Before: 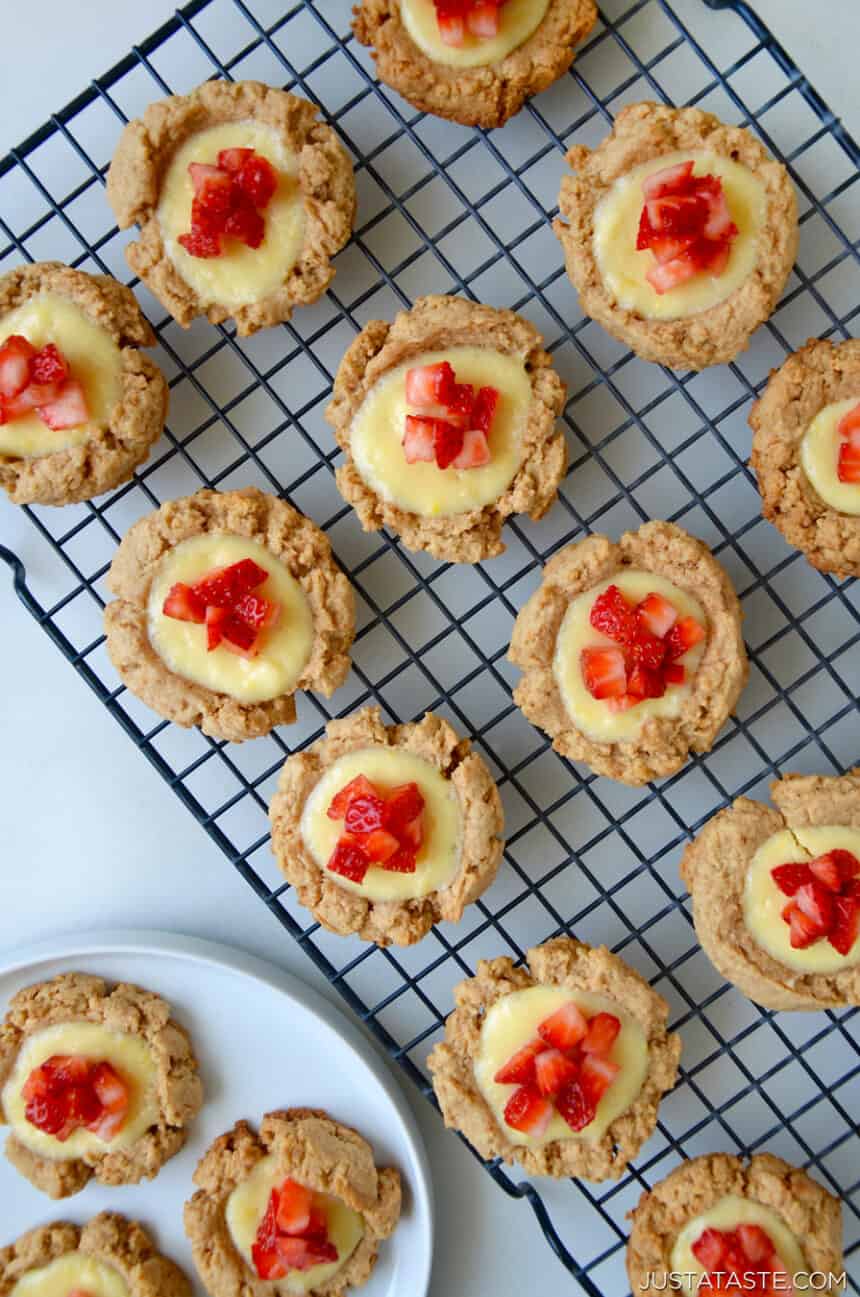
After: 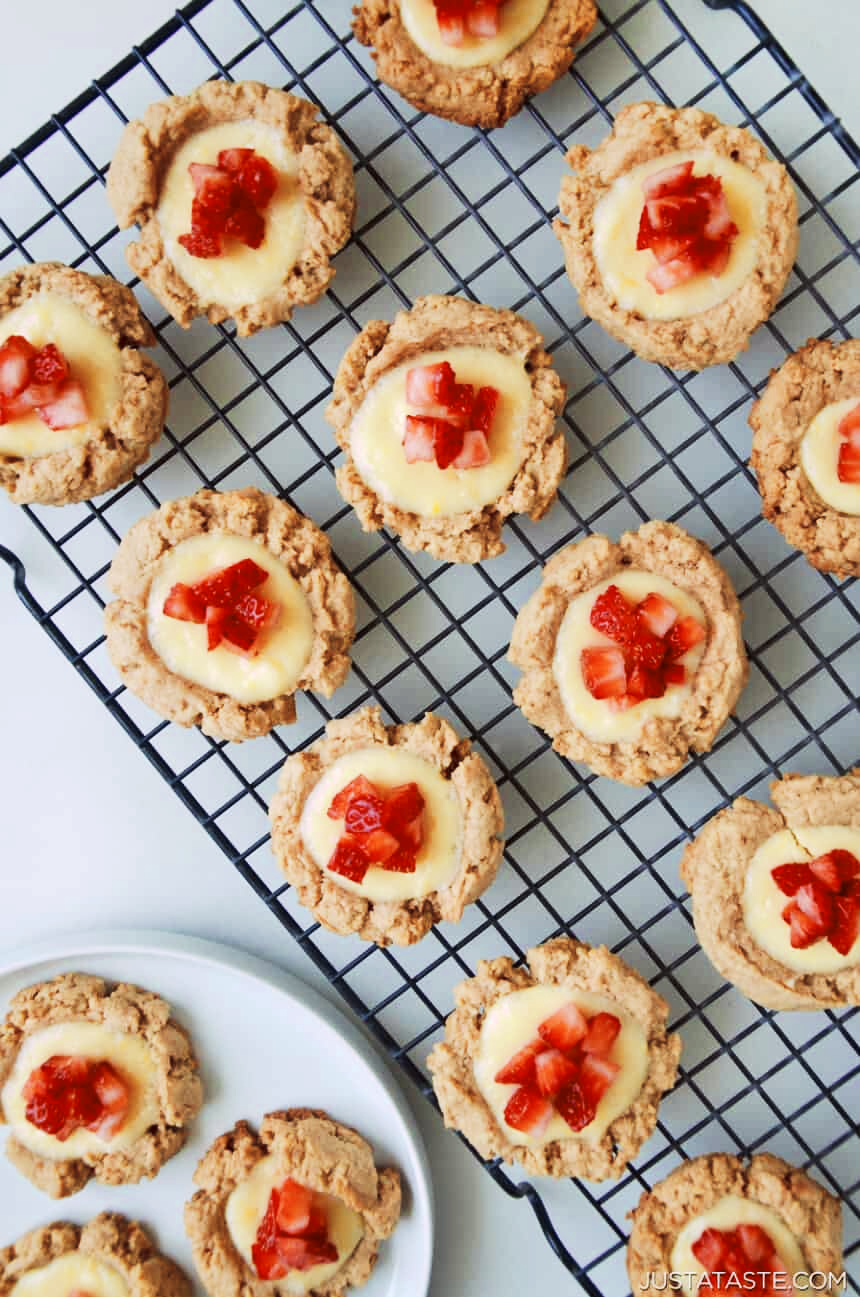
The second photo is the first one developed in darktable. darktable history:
tone curve: curves: ch0 [(0, 0) (0.003, 0.006) (0.011, 0.015) (0.025, 0.032) (0.044, 0.054) (0.069, 0.079) (0.1, 0.111) (0.136, 0.146) (0.177, 0.186) (0.224, 0.229) (0.277, 0.286) (0.335, 0.348) (0.399, 0.426) (0.468, 0.514) (0.543, 0.609) (0.623, 0.706) (0.709, 0.789) (0.801, 0.862) (0.898, 0.926) (1, 1)], preserve colors none
color look up table: target L [91.66, 91.18, 84.33, 88.35, 85.36, 80.68, 86.22, 73.45, 63.6, 59.95, 59.01, 50.24, 34.63, 201, 89.38, 87.01, 76.68, 65.58, 68.46, 48.63, 45.71, 50.9, 34.82, 30.72, 25.55, 15.05, 96.35, 82.33, 77.07, 56.78, 45.29, 60.72, 37.15, 36.53, 29.15, 41.13, 30.54, 29.91, 20.81, 19.5, 21.28, 2.059, 98.84, 88.4, 62.49, 63.94, 46.88, 39.43, 4.516], target a [-13.34, -7.55, -77.34, -8.806, -63.86, -67.76, -20.73, 8.409, -46.57, -35.57, -37.41, -12.52, -25.97, 0, 1.062, -0.277, 19.81, 34.99, 15.32, 49.74, 52.59, 24.11, 52.21, 5.076, 42.91, 27.12, 14.25, 1.096, 19.16, 25.4, 52.05, 6.496, 54.03, 56.53, 43.78, 29.31, 49.94, 15.41, 46.42, 35.74, 16.77, 9.348, -24.44, -33.96, 2.172, -17.82, -16.43, -6.315, -1.023], target b [90.65, 76.11, 41.62, 19.46, 0.259, 72.06, 42.67, 51.91, 26.2, 38.72, 7.763, 23.59, 20.66, -0.001, 35.77, 74.34, 45.74, 19.3, 22.18, 4.791, 48.4, 43.37, 43.07, 10.57, 27.04, 21.21, -6.724, -0.365, -6.516, -27.28, -19.77, -21.24, -35.46, -23.57, -59.21, -5.899, 6.101, -44.94, -36.92, -23.12, -20.56, -25.58, -5.706, -22.35, -37.22, -32.44, -8.584, -22.35, -0.502], num patches 49
